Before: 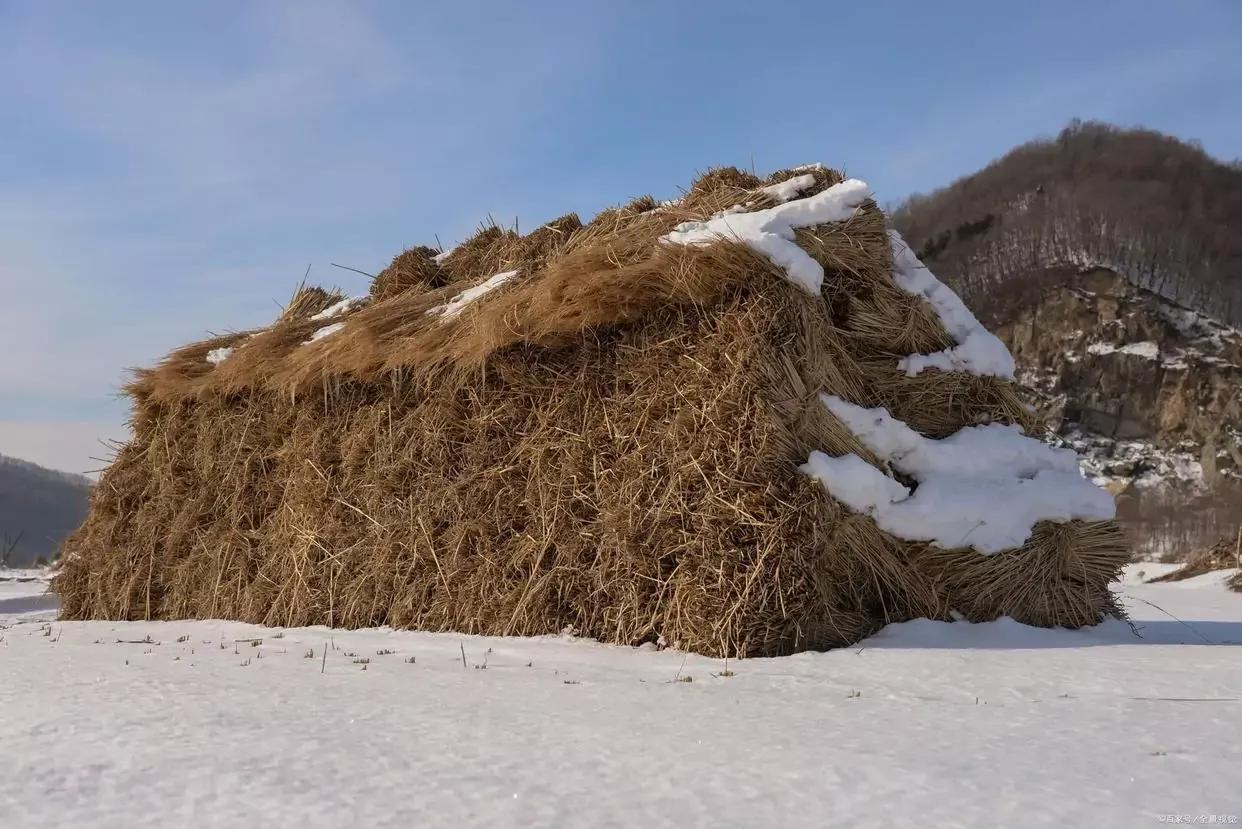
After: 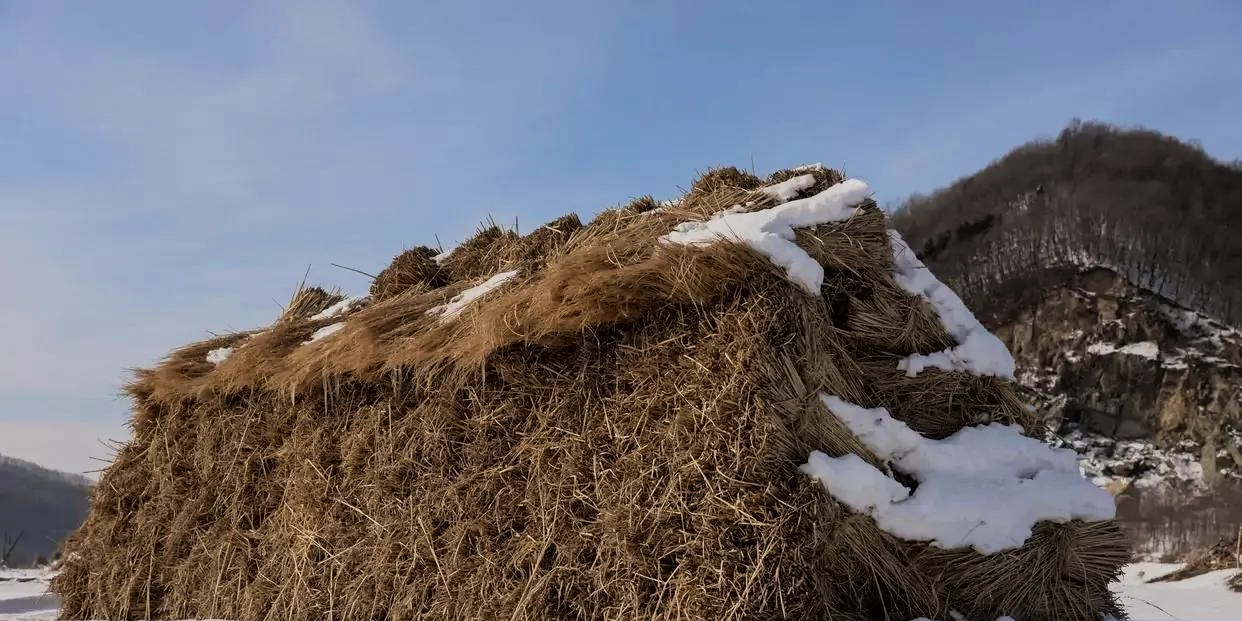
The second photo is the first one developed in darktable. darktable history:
crop: bottom 24.988%
filmic rgb: black relative exposure -7.5 EV, white relative exposure 5 EV, hardness 3.31, contrast 1.3, contrast in shadows safe
